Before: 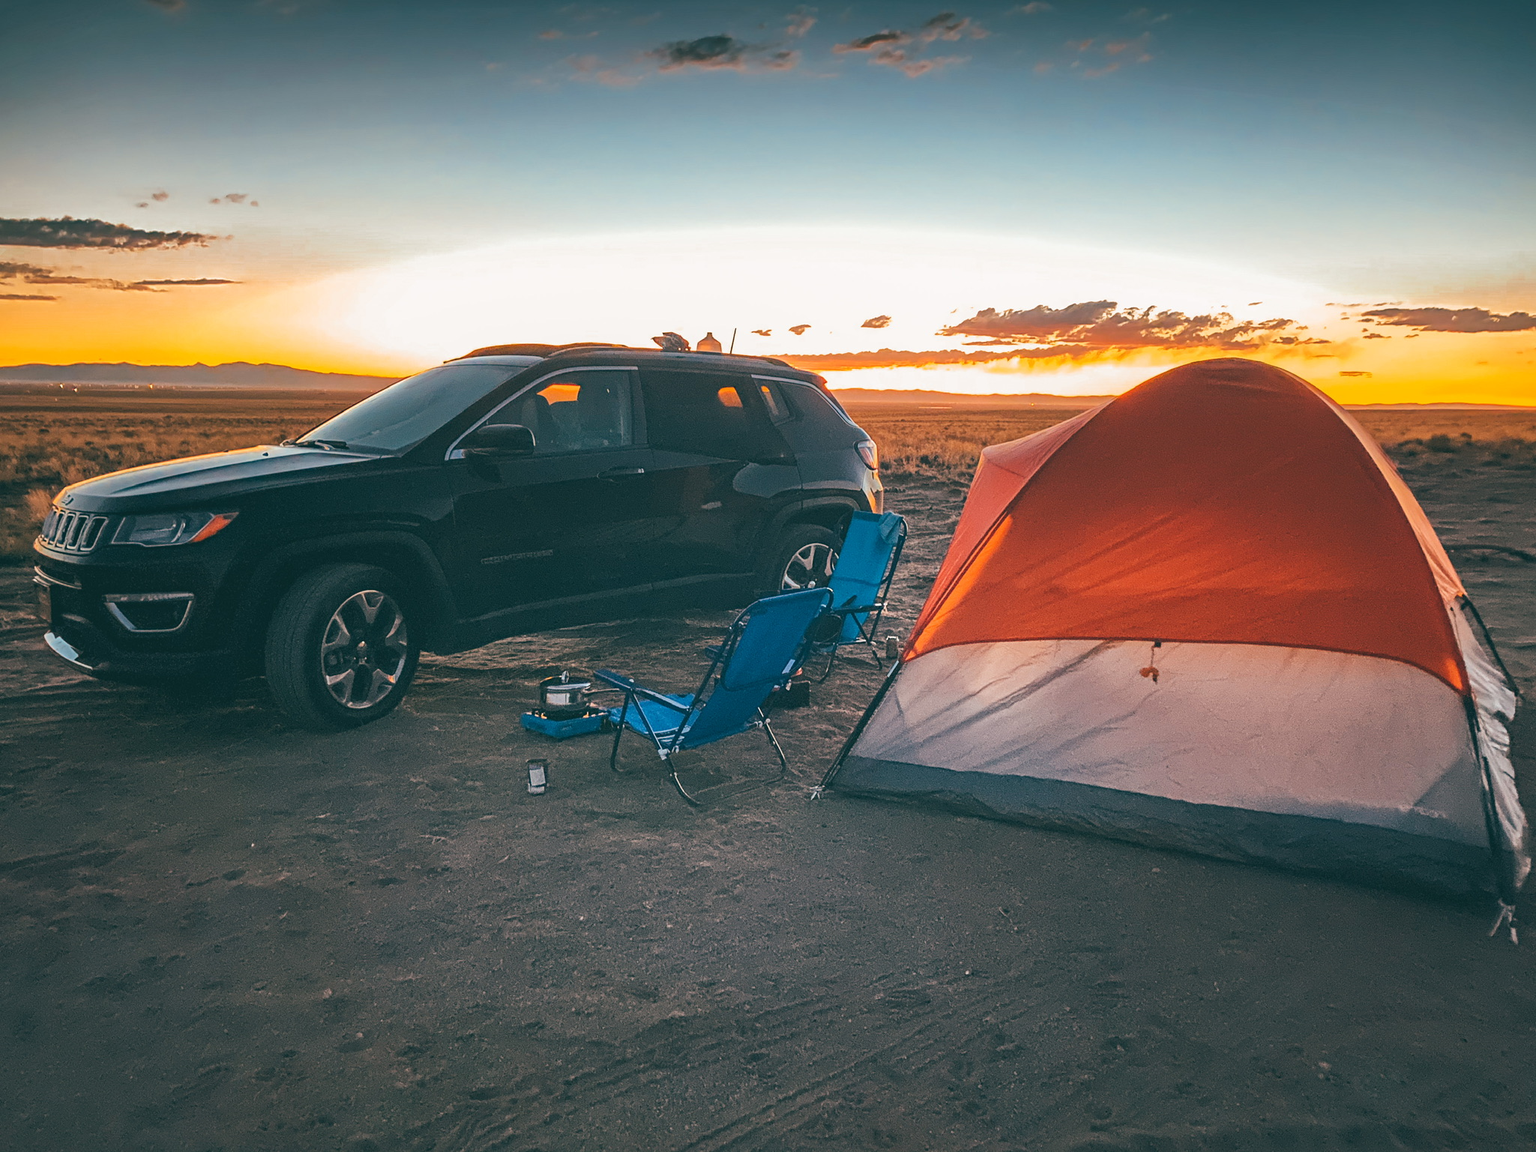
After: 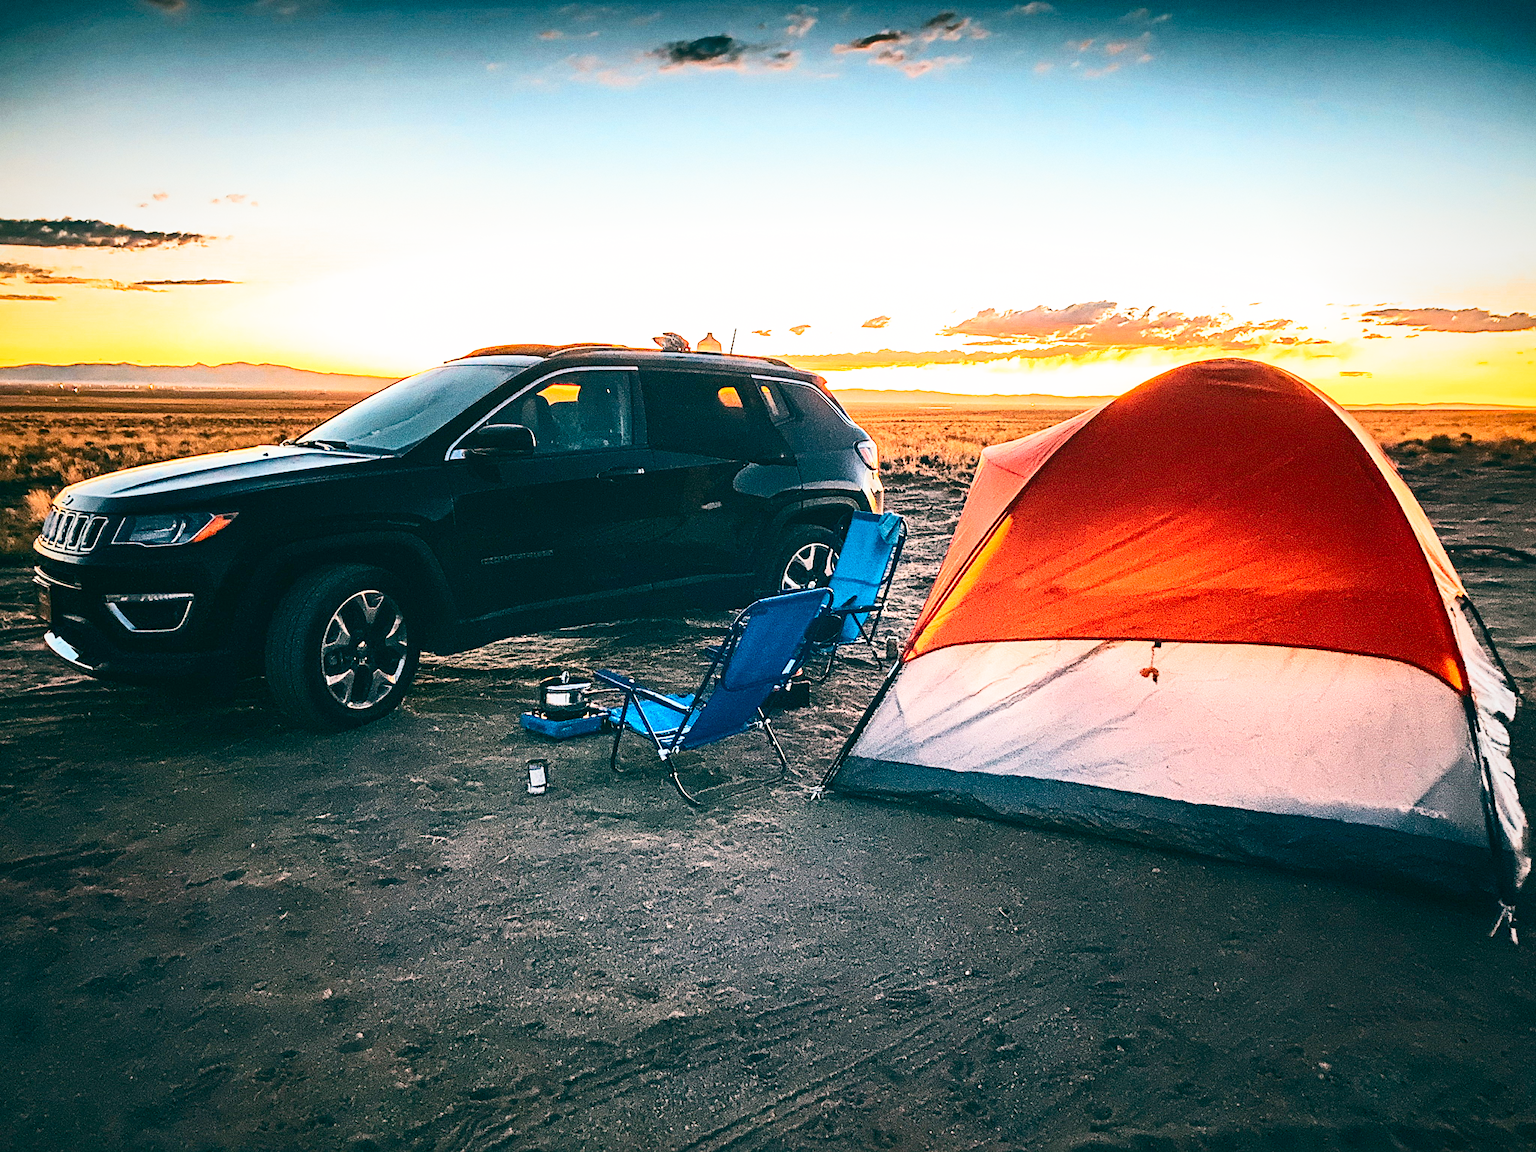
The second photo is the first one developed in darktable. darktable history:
exposure: exposure 0.15 EV, compensate highlight preservation false
vignetting: brightness -0.233, saturation 0.141
sharpen: amount 0.2
contrast brightness saturation: contrast 0.4, brightness 0.05, saturation 0.25
filmic rgb: middle gray luminance 12.74%, black relative exposure -10.13 EV, white relative exposure 3.47 EV, threshold 6 EV, target black luminance 0%, hardness 5.74, latitude 44.69%, contrast 1.221, highlights saturation mix 5%, shadows ↔ highlights balance 26.78%, add noise in highlights 0, preserve chrominance no, color science v3 (2019), use custom middle-gray values true, iterations of high-quality reconstruction 0, contrast in highlights soft, enable highlight reconstruction true
grain: coarseness 0.09 ISO
